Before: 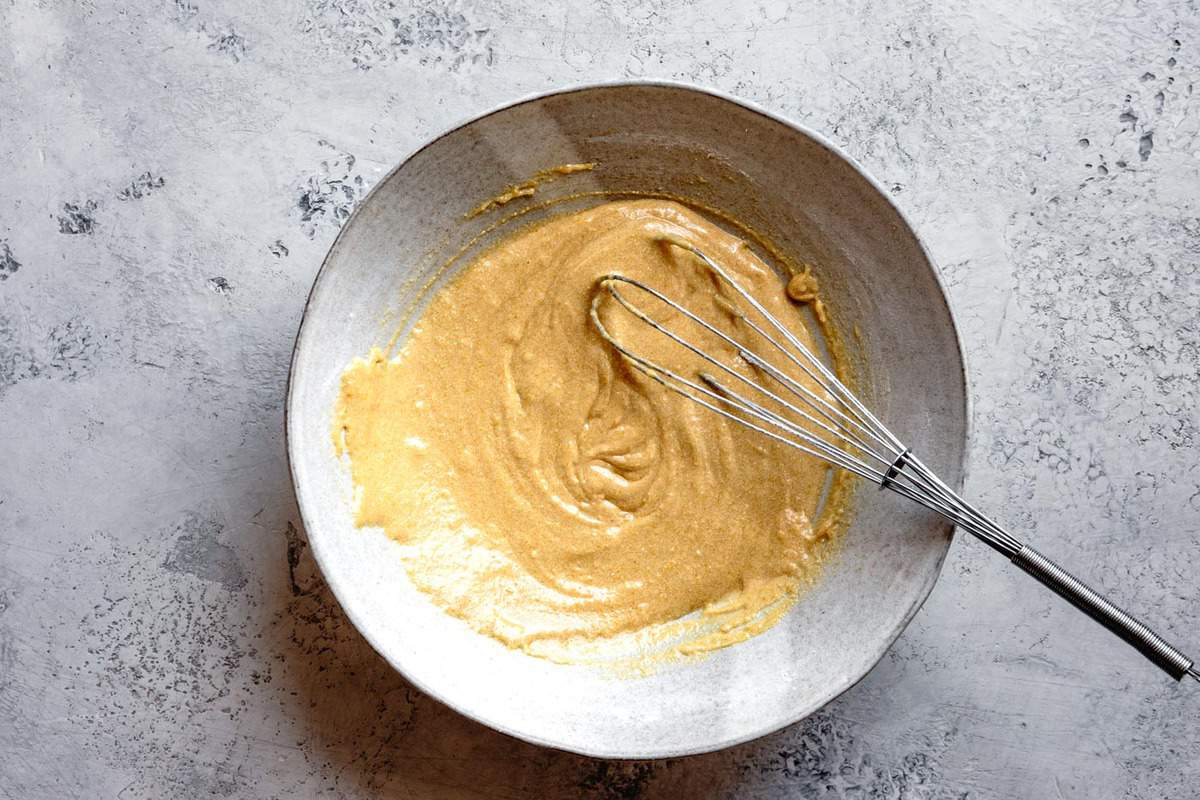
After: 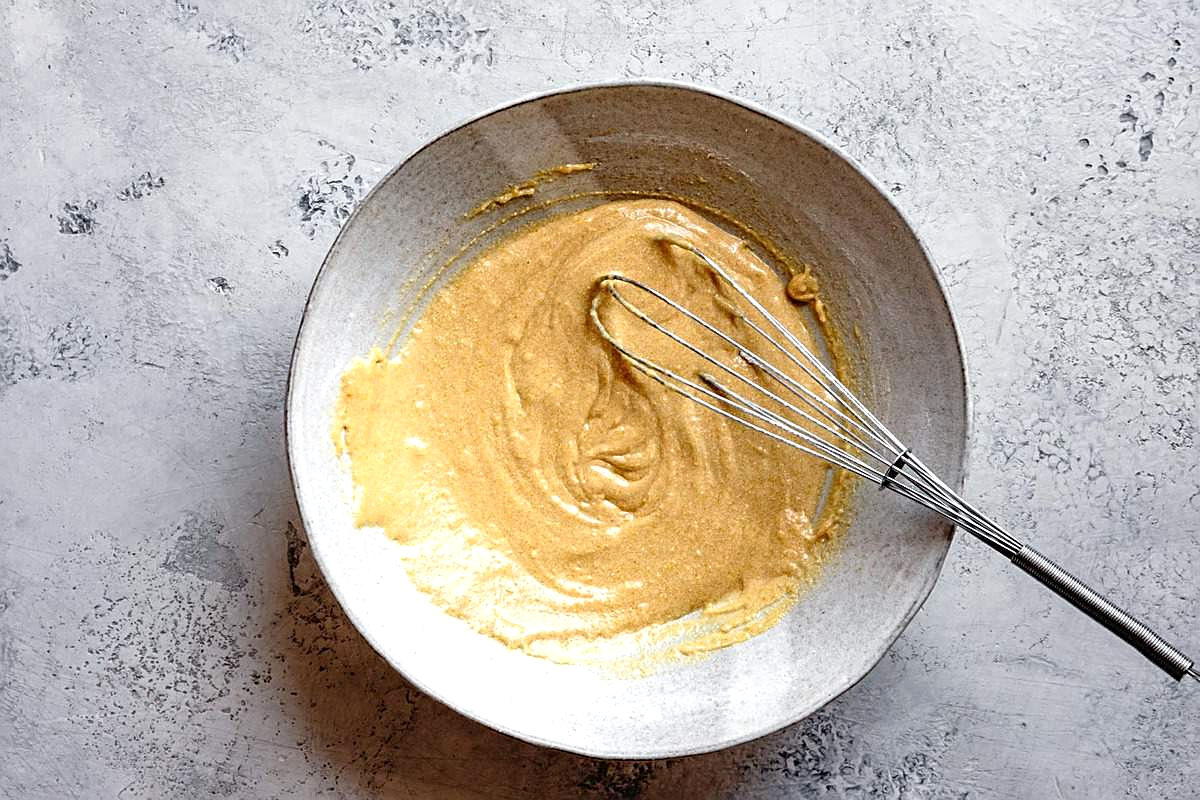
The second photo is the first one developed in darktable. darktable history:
exposure: exposure 0.127 EV, compensate highlight preservation false
sharpen: on, module defaults
base curve: curves: ch0 [(0, 0) (0.283, 0.295) (1, 1)], preserve colors none
